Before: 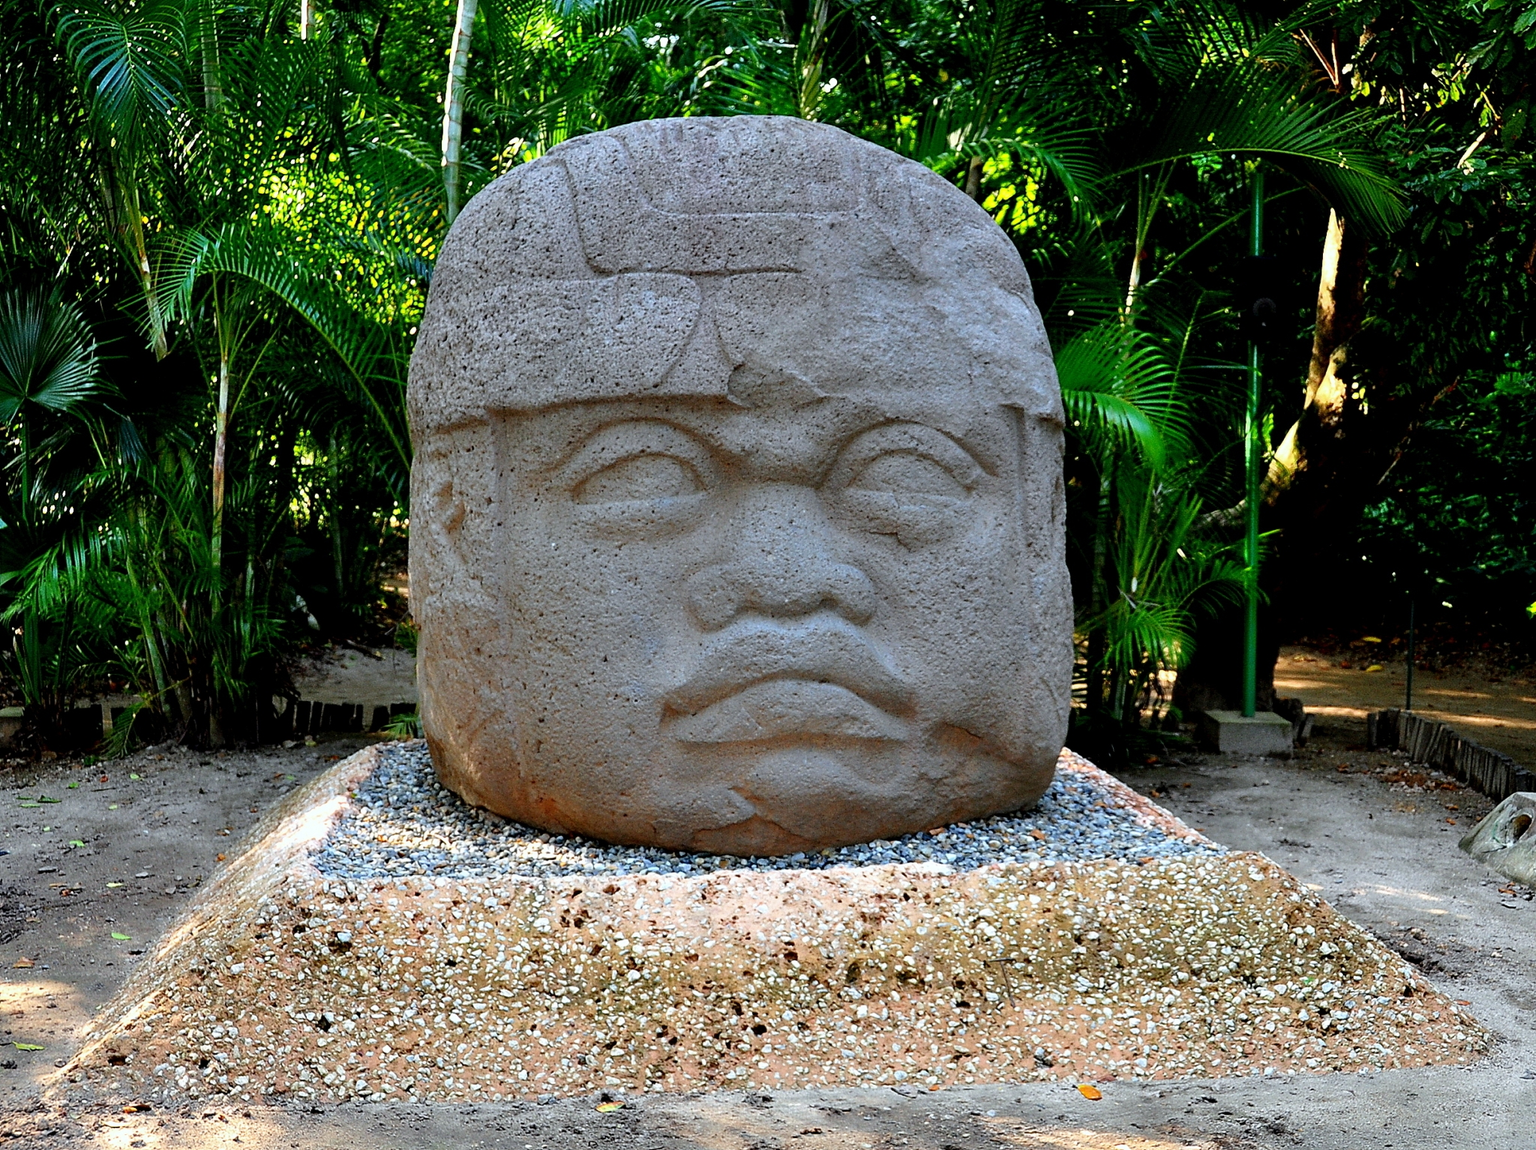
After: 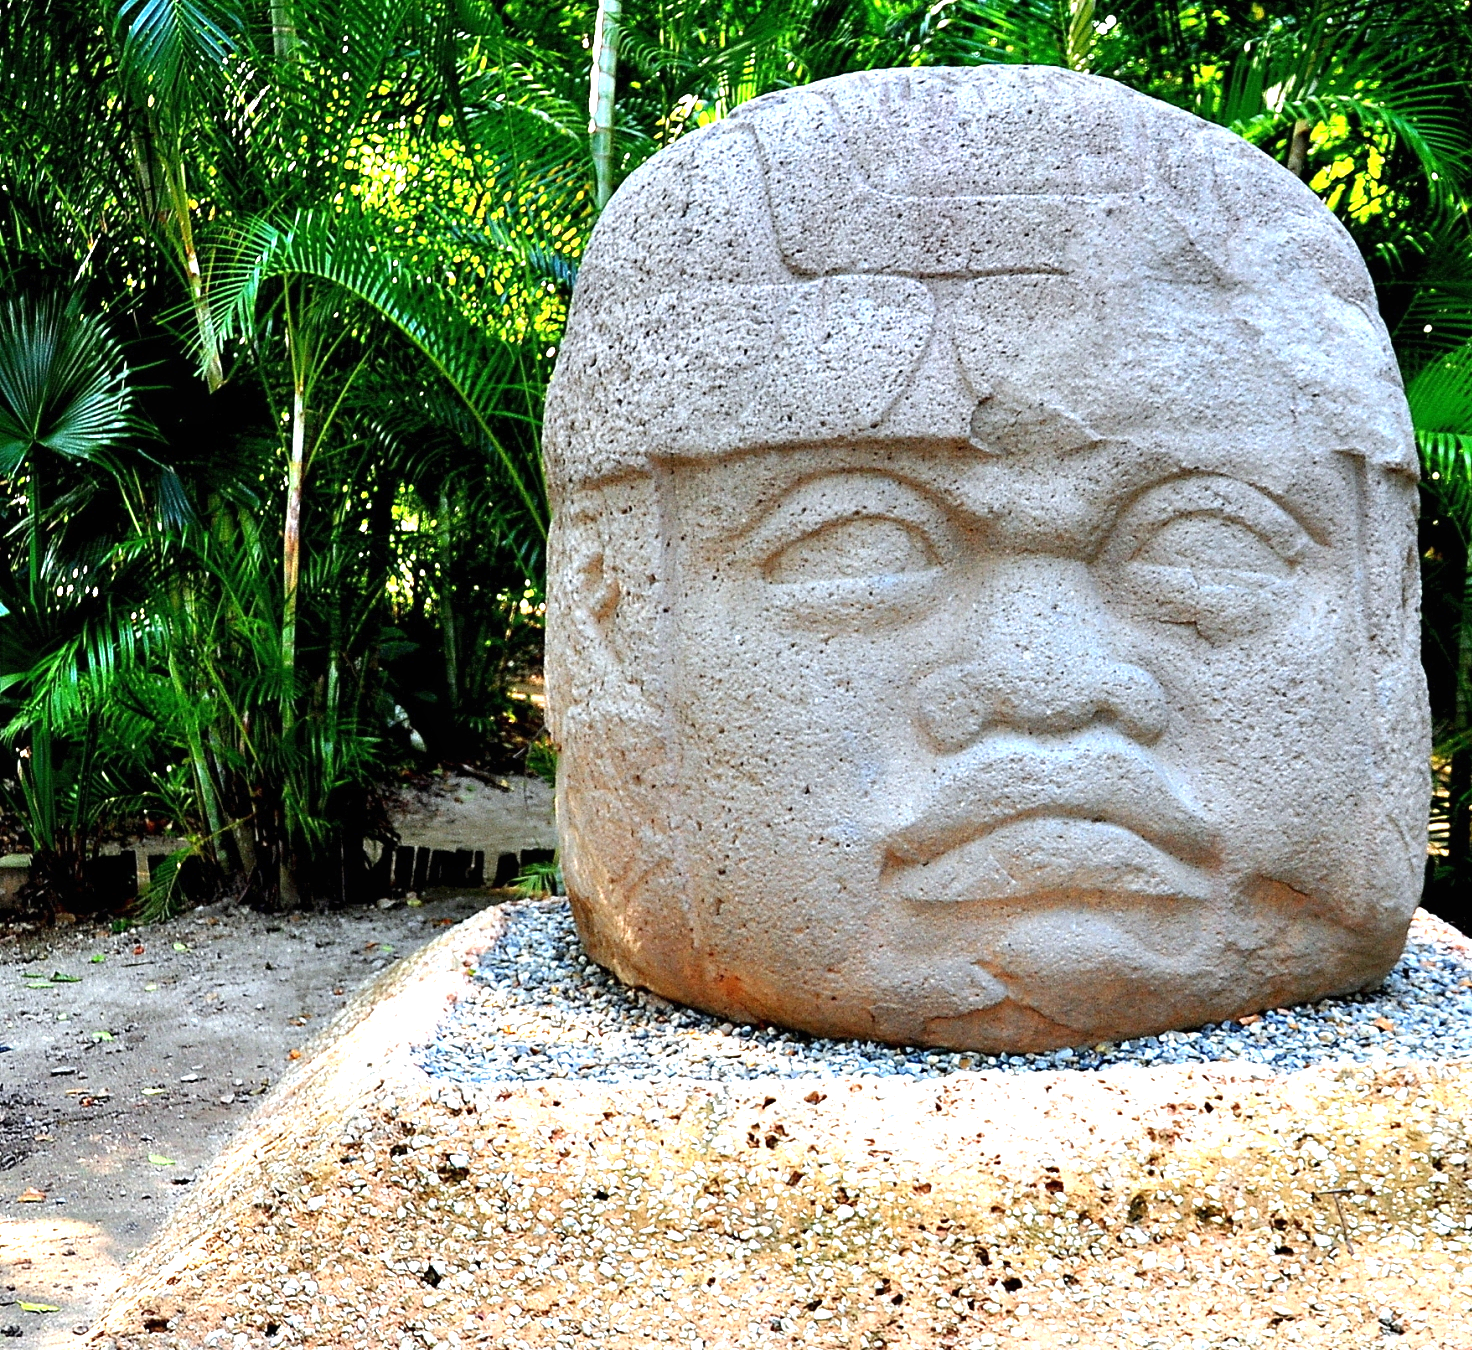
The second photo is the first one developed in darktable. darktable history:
local contrast: mode bilateral grid, contrast 20, coarseness 50, detail 102%, midtone range 0.2
exposure: black level correction 0, exposure 1.2 EV, compensate exposure bias true, compensate highlight preservation false
crop: top 5.803%, right 27.864%, bottom 5.804%
